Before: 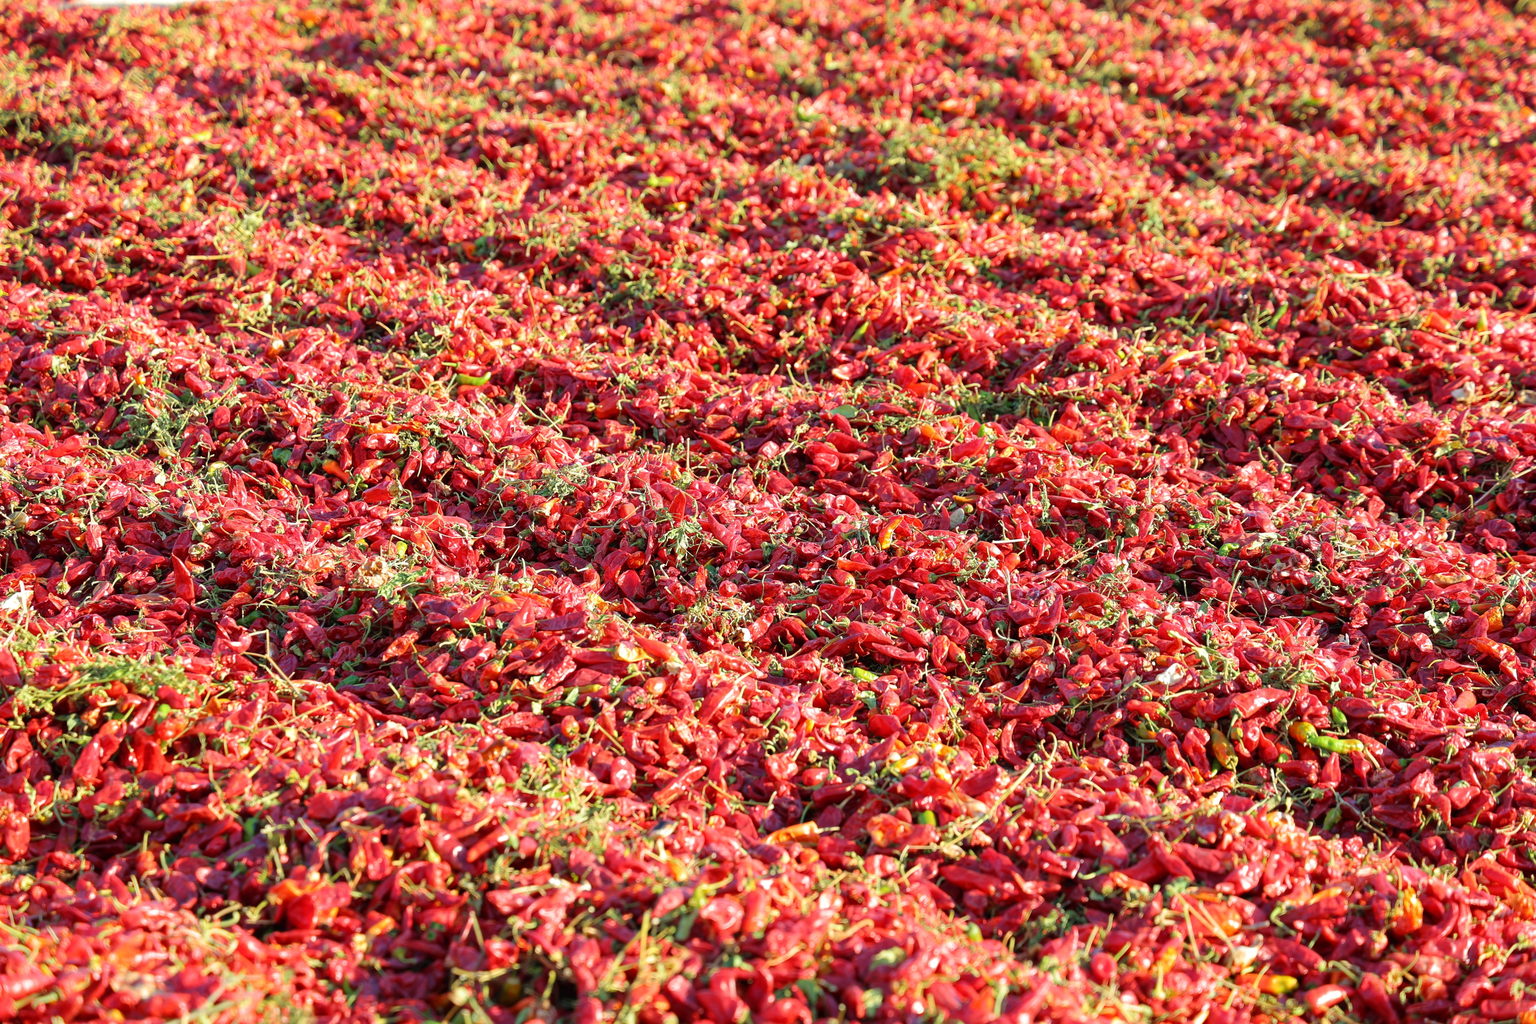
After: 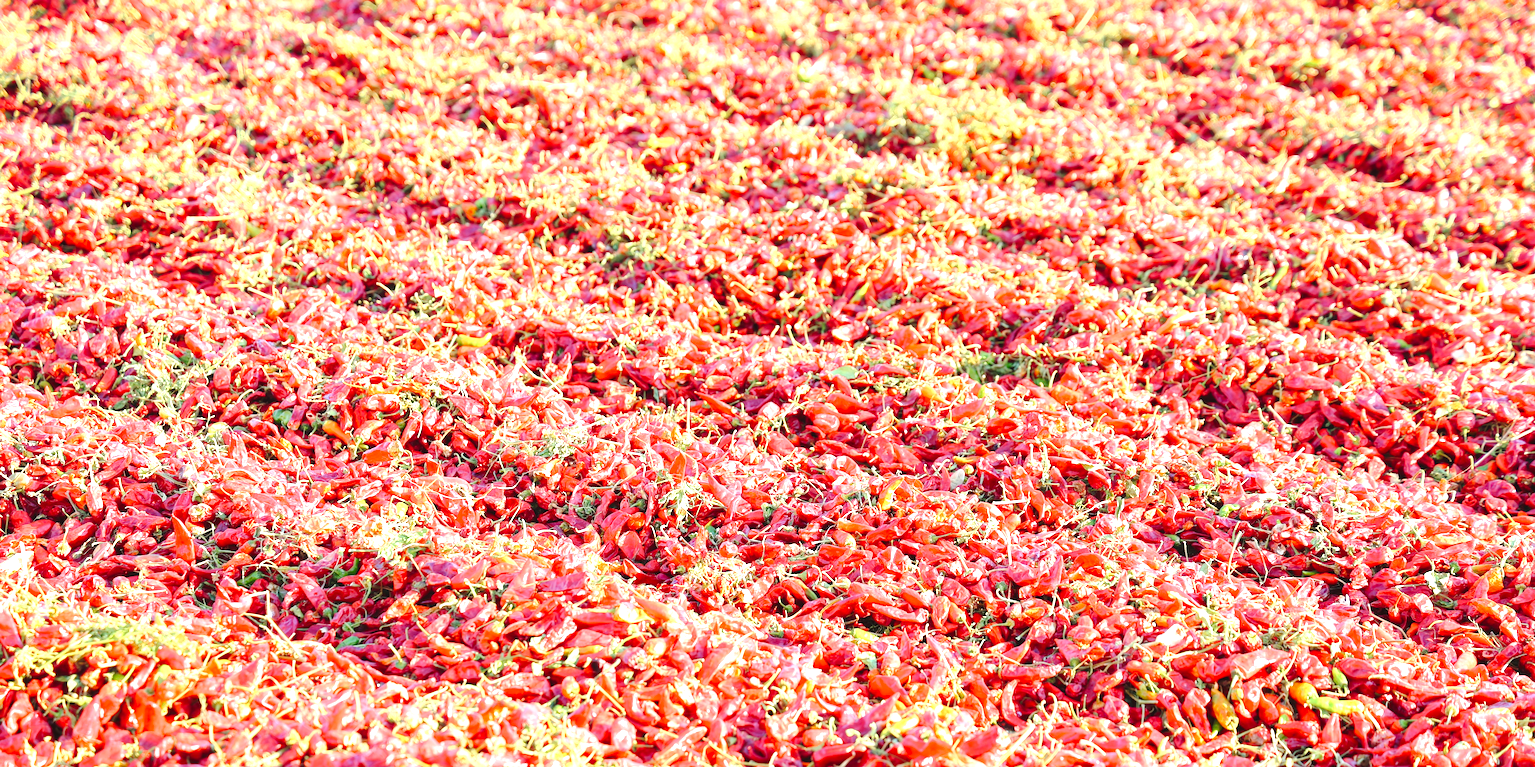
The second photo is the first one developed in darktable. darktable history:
tone curve: curves: ch0 [(0, 0) (0.003, 0.039) (0.011, 0.041) (0.025, 0.048) (0.044, 0.065) (0.069, 0.084) (0.1, 0.104) (0.136, 0.137) (0.177, 0.19) (0.224, 0.245) (0.277, 0.32) (0.335, 0.409) (0.399, 0.496) (0.468, 0.58) (0.543, 0.656) (0.623, 0.733) (0.709, 0.796) (0.801, 0.852) (0.898, 0.93) (1, 1)], preserve colors none
vibrance: on, module defaults
exposure: black level correction 0, exposure 2.088 EV, compensate exposure bias true, compensate highlight preservation false
crop: top 3.857%, bottom 21.132%
